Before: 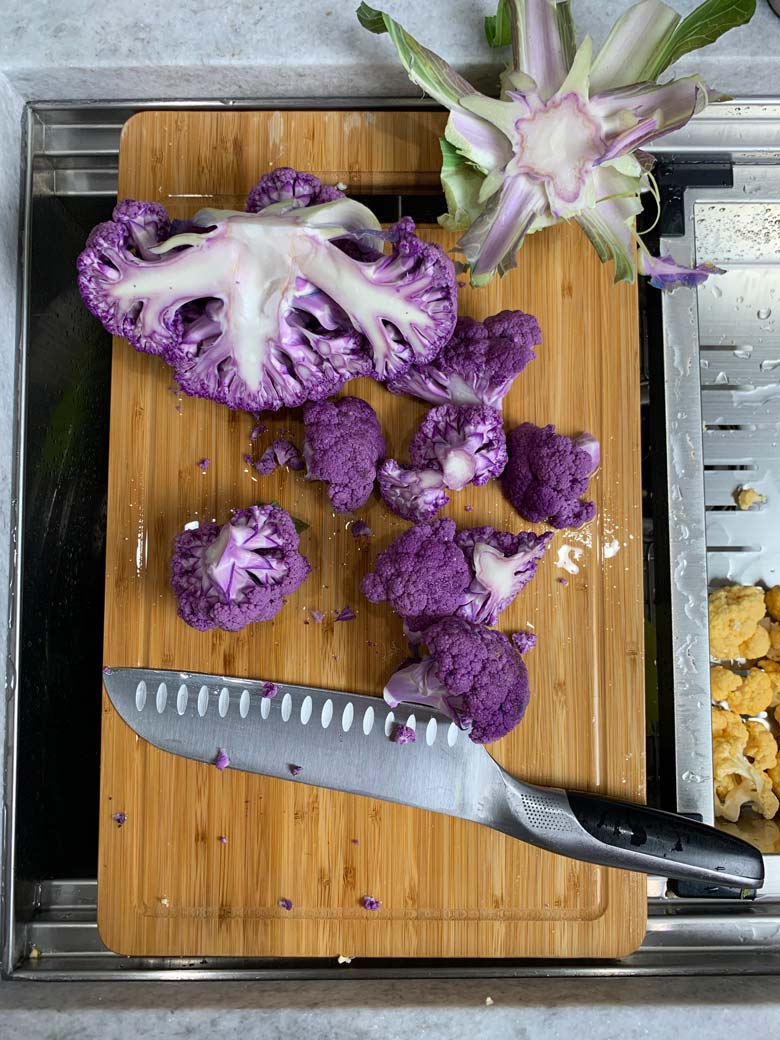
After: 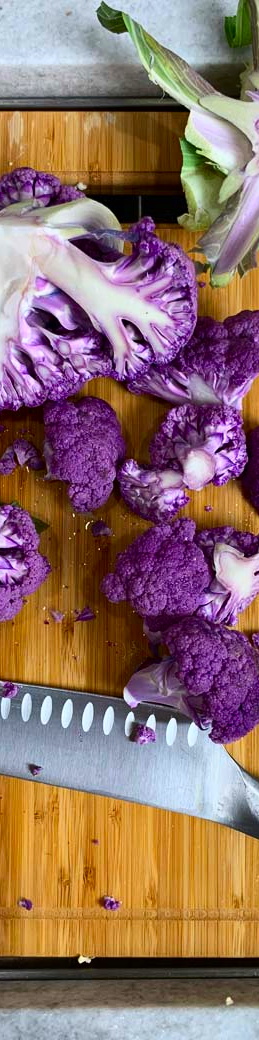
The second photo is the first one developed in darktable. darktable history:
contrast brightness saturation: contrast 0.18, saturation 0.3
crop: left 33.36%, right 33.36%
